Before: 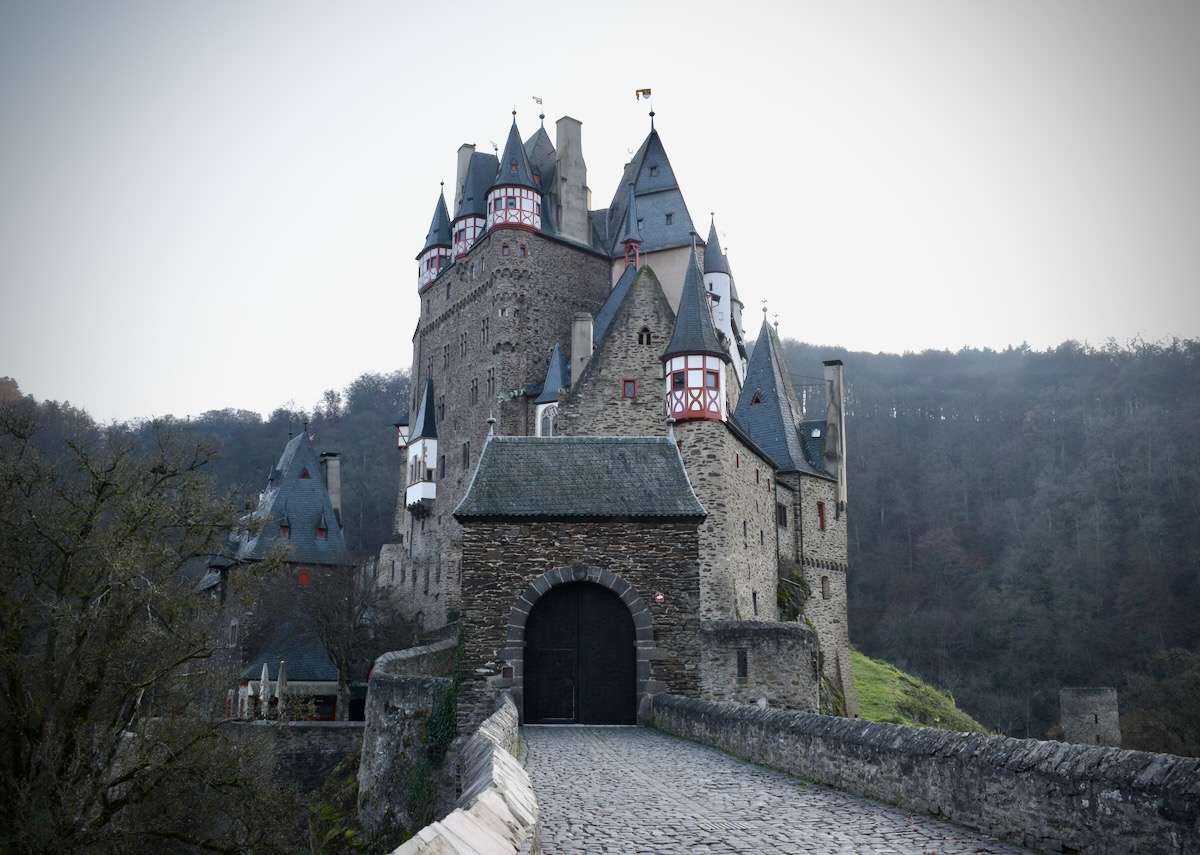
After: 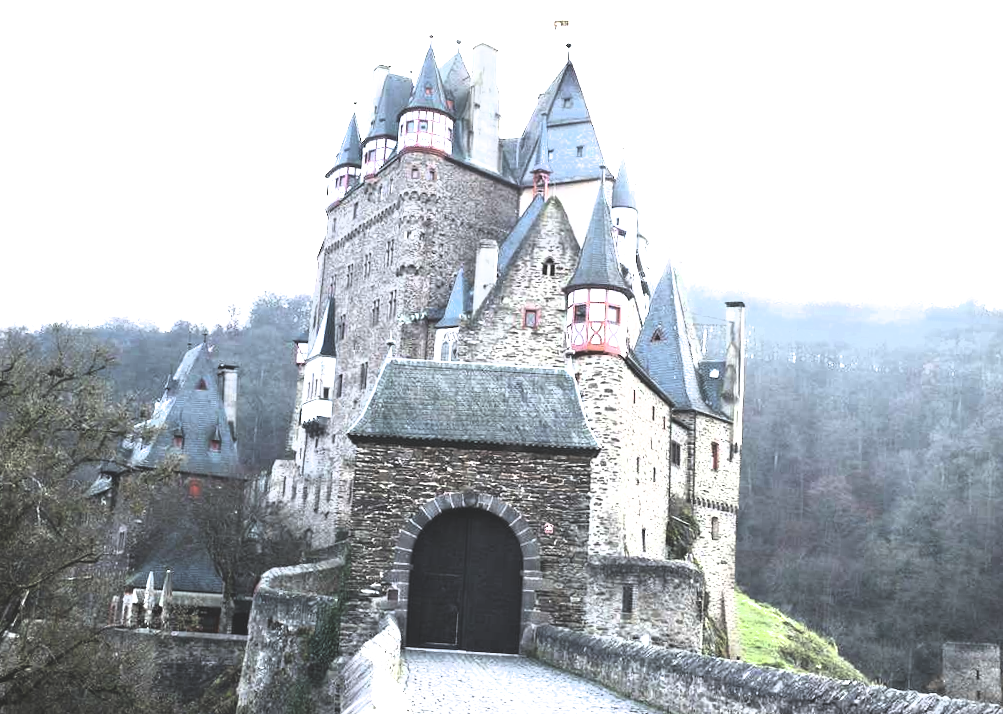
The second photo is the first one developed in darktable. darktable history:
exposure: black level correction -0.023, exposure 1.397 EV, compensate highlight preservation false
crop and rotate: angle -3.27°, left 5.211%, top 5.211%, right 4.607%, bottom 4.607%
filmic rgb: black relative exposure -8.2 EV, white relative exposure 2.2 EV, threshold 3 EV, hardness 7.11, latitude 85.74%, contrast 1.696, highlights saturation mix -4%, shadows ↔ highlights balance -2.69%, color science v5 (2021), contrast in shadows safe, contrast in highlights safe, enable highlight reconstruction true
